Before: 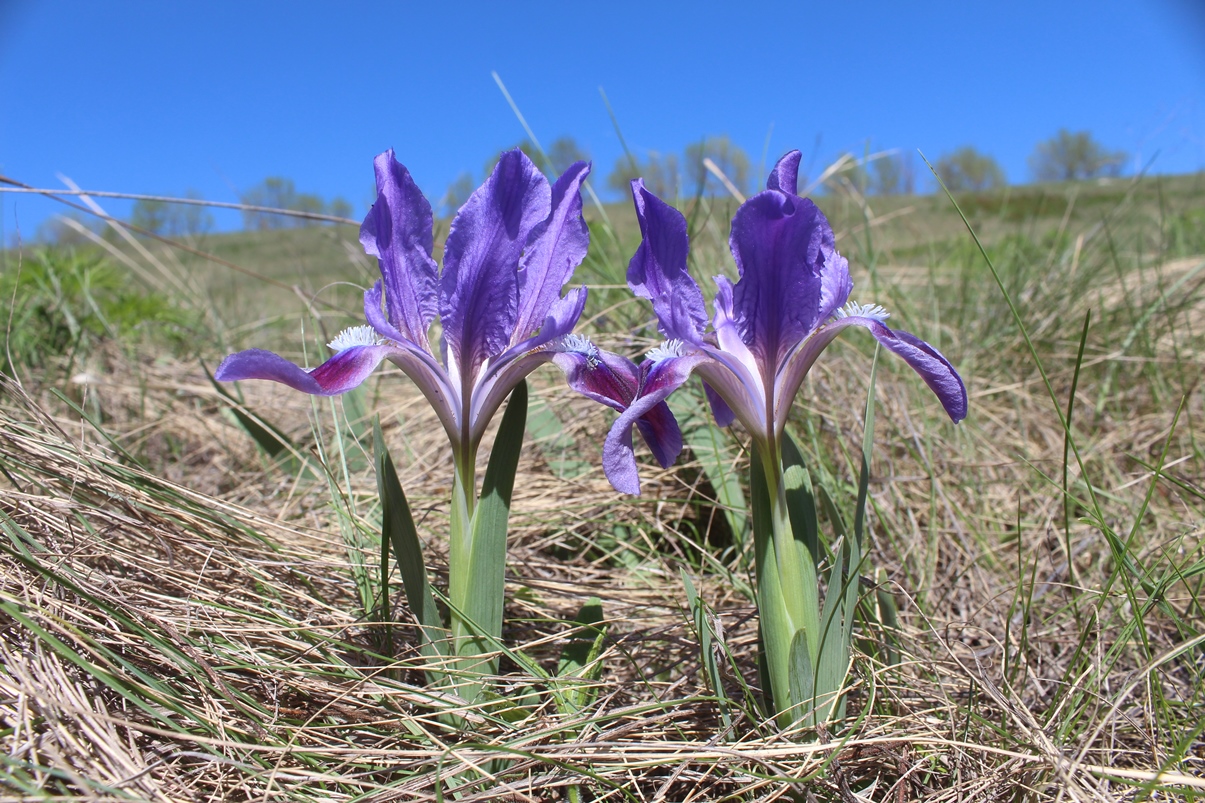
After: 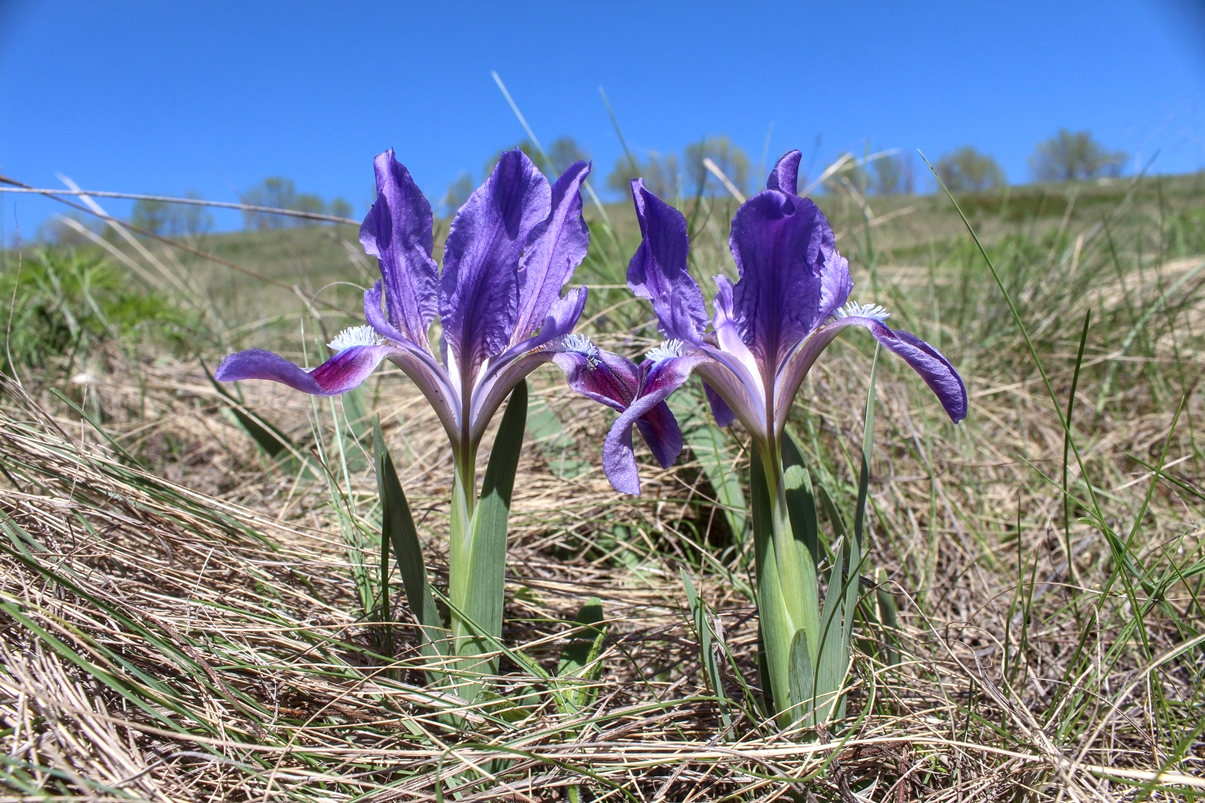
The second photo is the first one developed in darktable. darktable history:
contrast equalizer: octaves 7, y [[0.6 ×6], [0.55 ×6], [0 ×6], [0 ×6], [0 ×6]], mix 0.15
local contrast: on, module defaults
